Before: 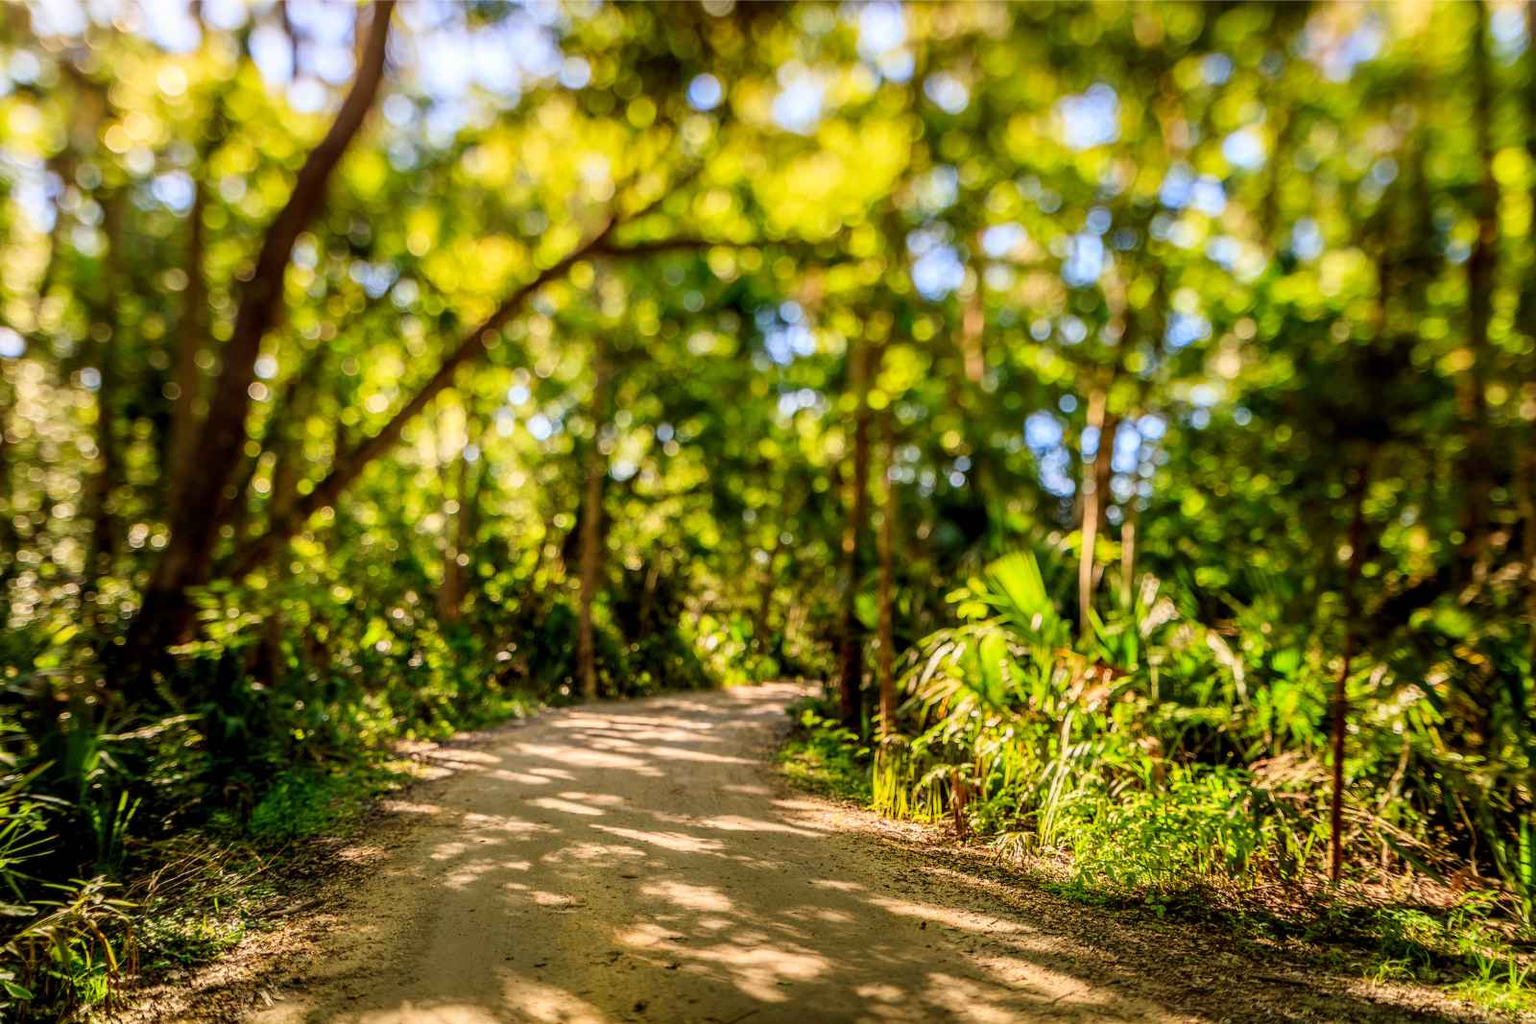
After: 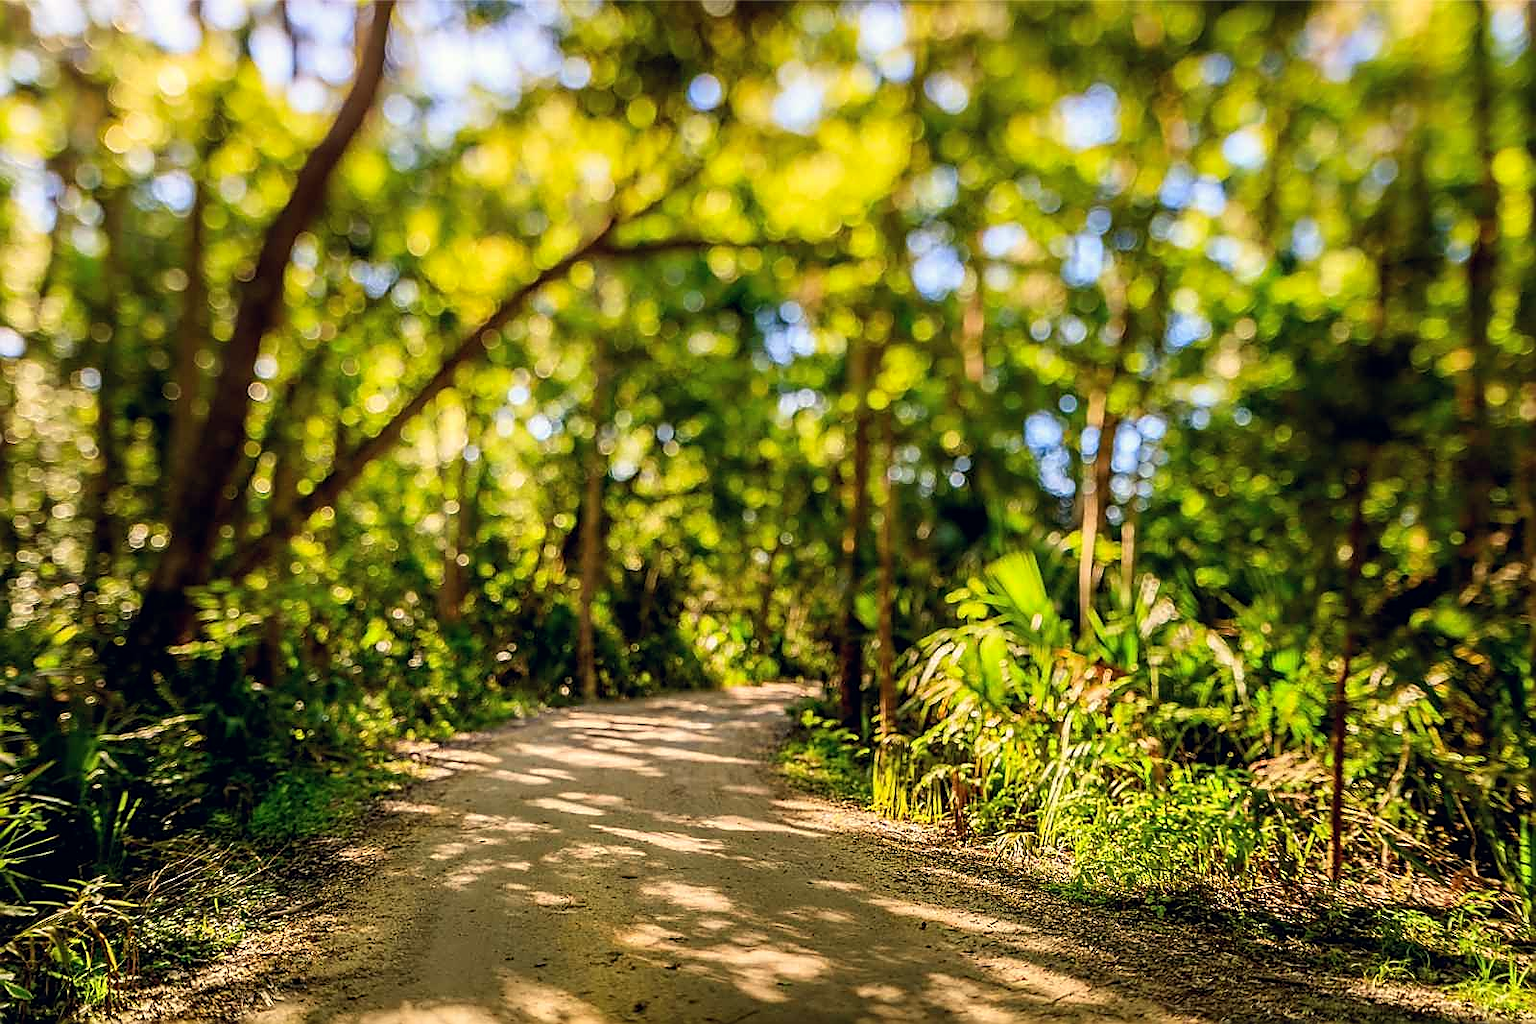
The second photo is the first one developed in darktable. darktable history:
color correction: highlights a* 0.207, highlights b* 2.7, shadows a* -0.874, shadows b* -4.78
sharpen: radius 1.4, amount 1.25, threshold 0.7
